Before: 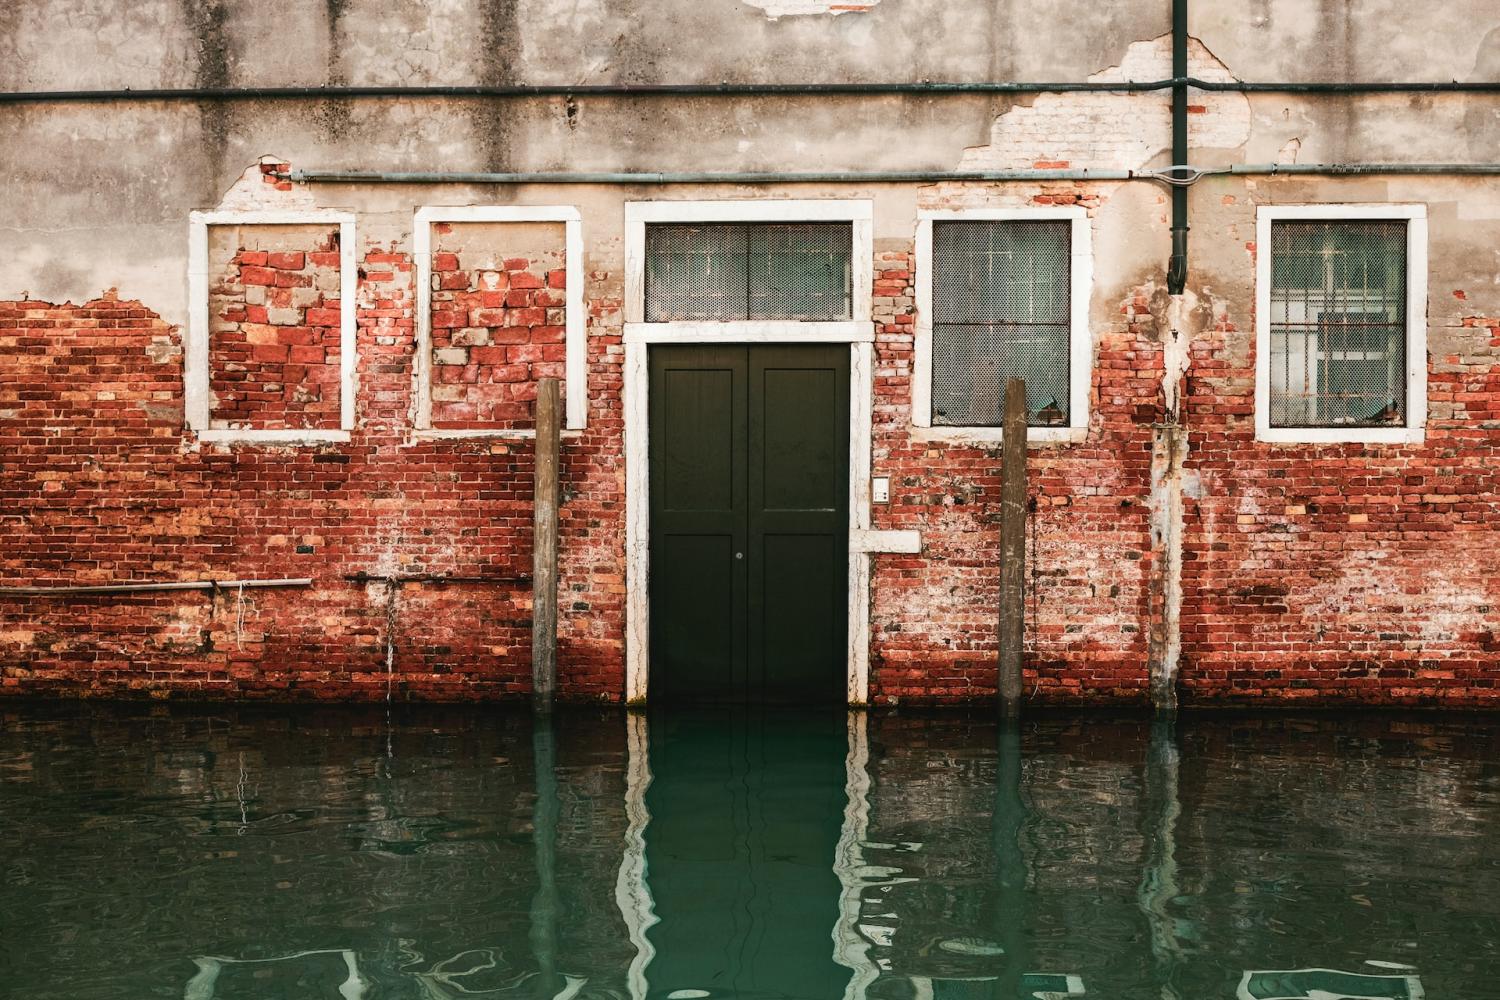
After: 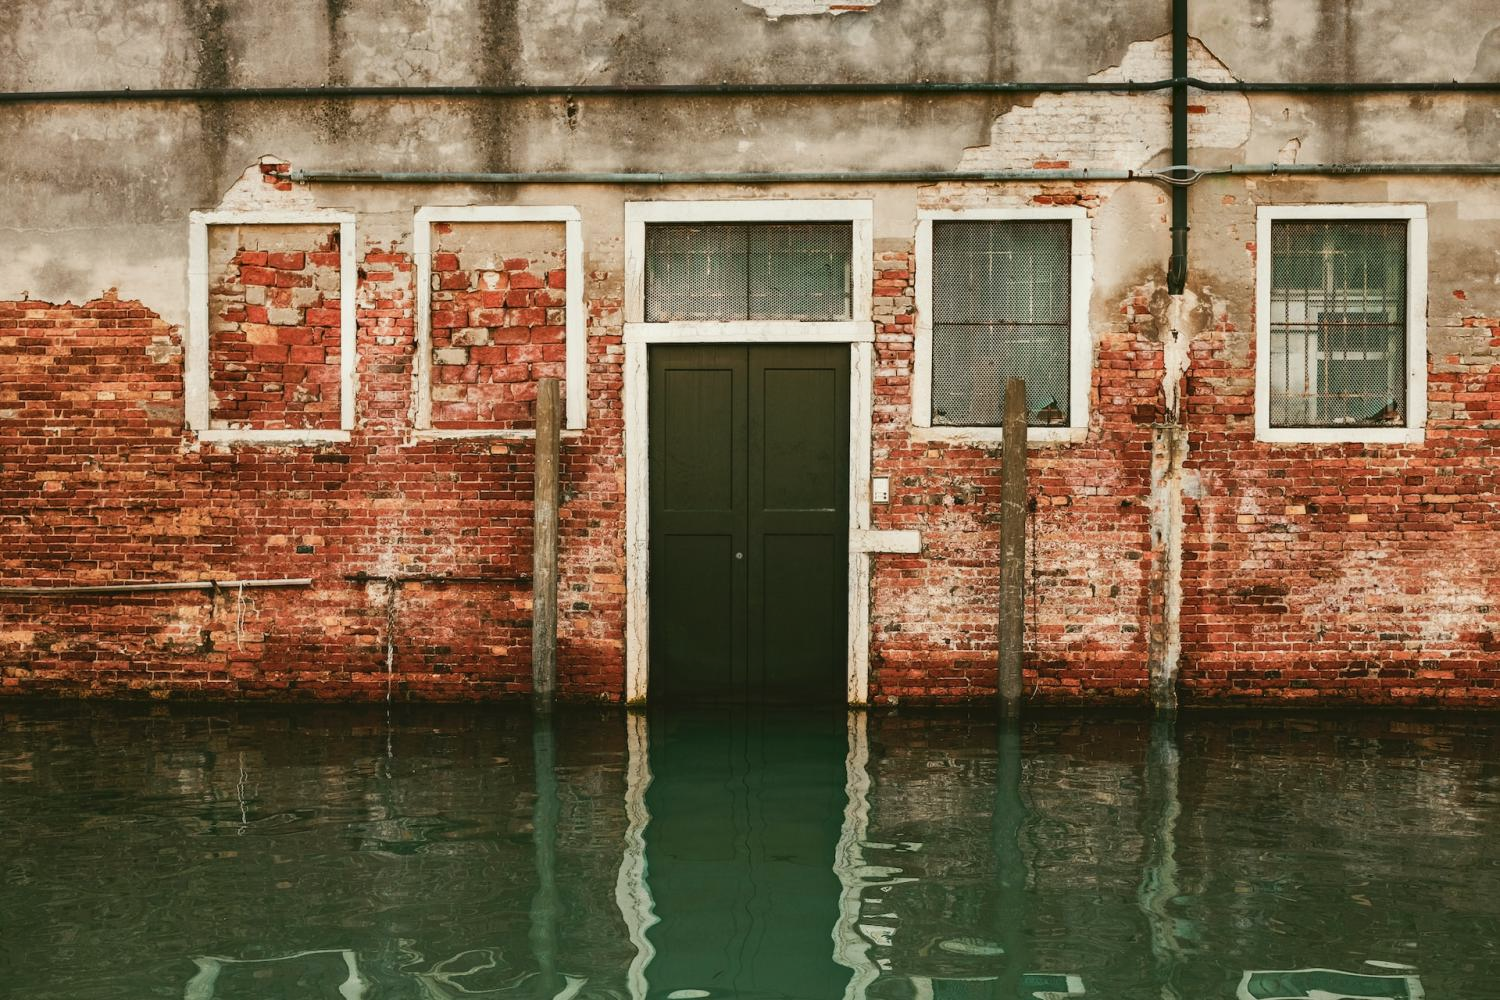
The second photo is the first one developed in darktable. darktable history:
color balance: mode lift, gamma, gain (sRGB), lift [1.04, 1, 1, 0.97], gamma [1.01, 1, 1, 0.97], gain [0.96, 1, 1, 0.97]
shadows and highlights: shadows 20.91, highlights -82.73, soften with gaussian
